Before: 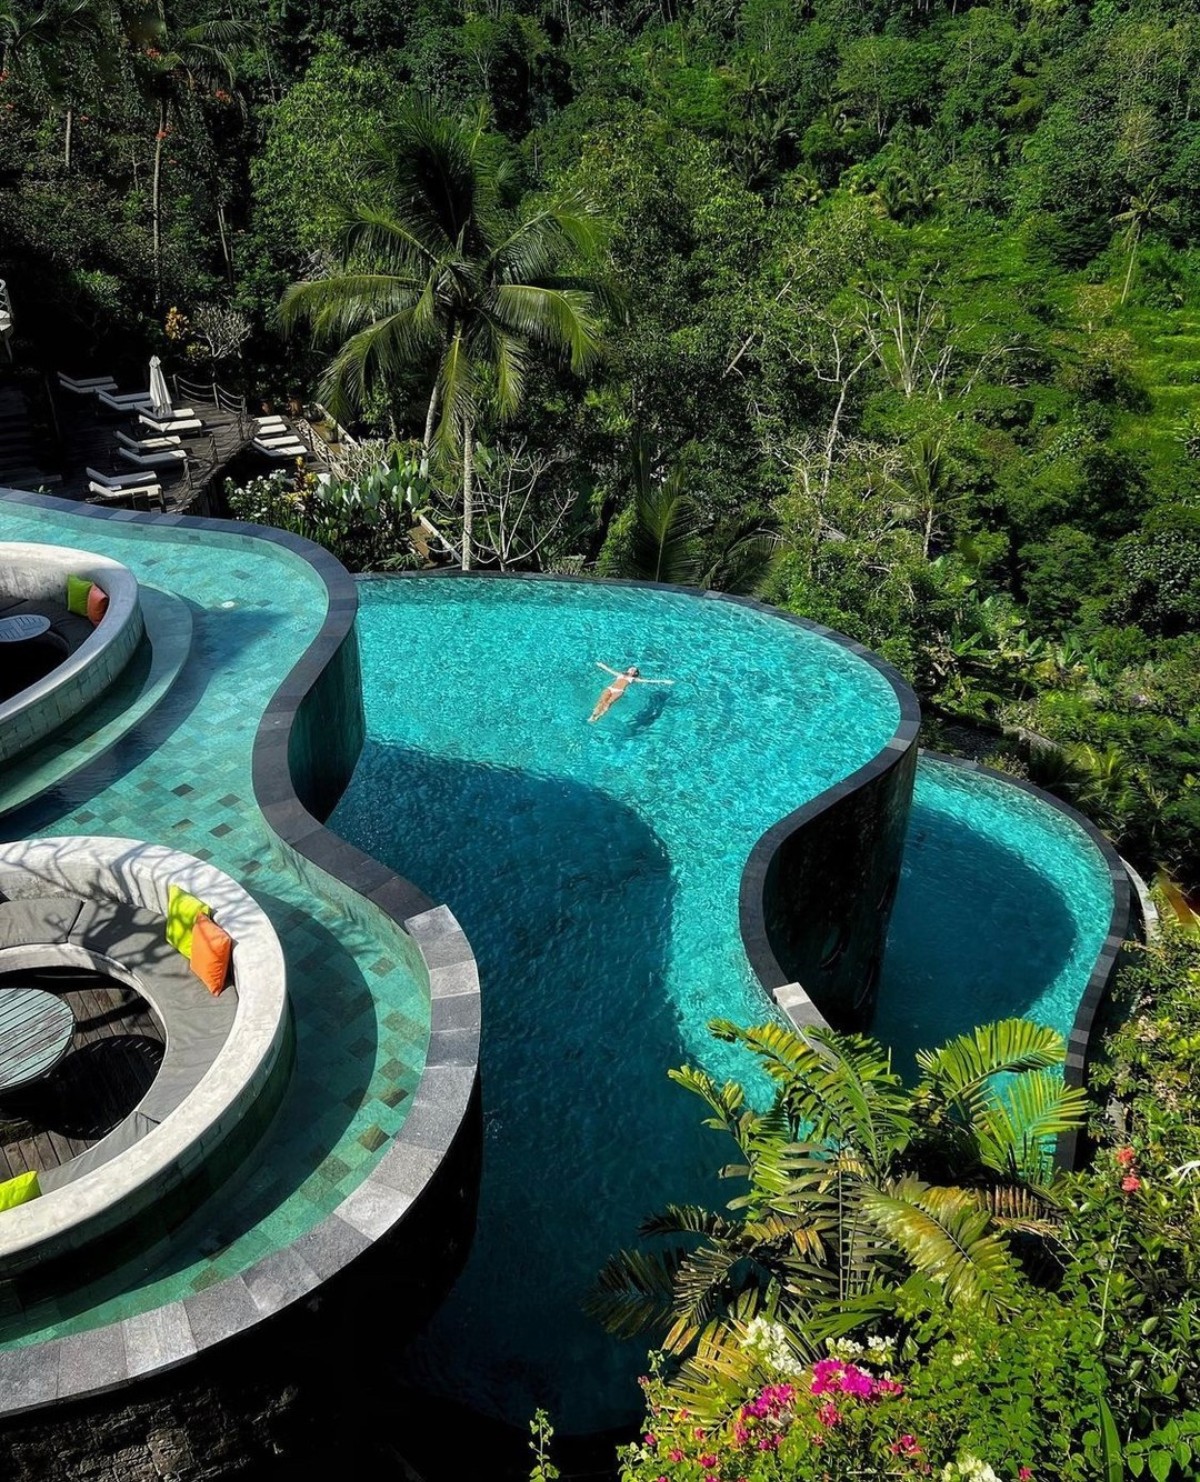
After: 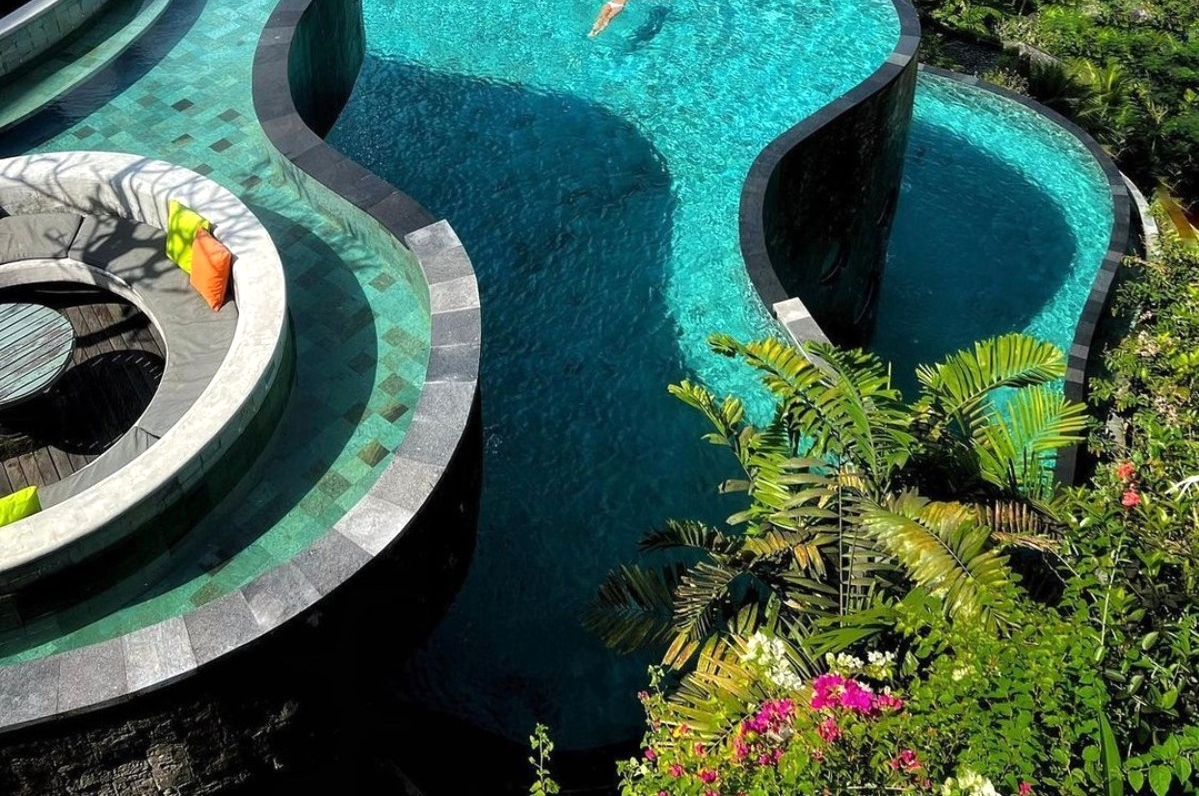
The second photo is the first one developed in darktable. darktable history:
crop and rotate: top 46.267%, right 0.057%
exposure: exposure 0.196 EV, compensate highlight preservation false
